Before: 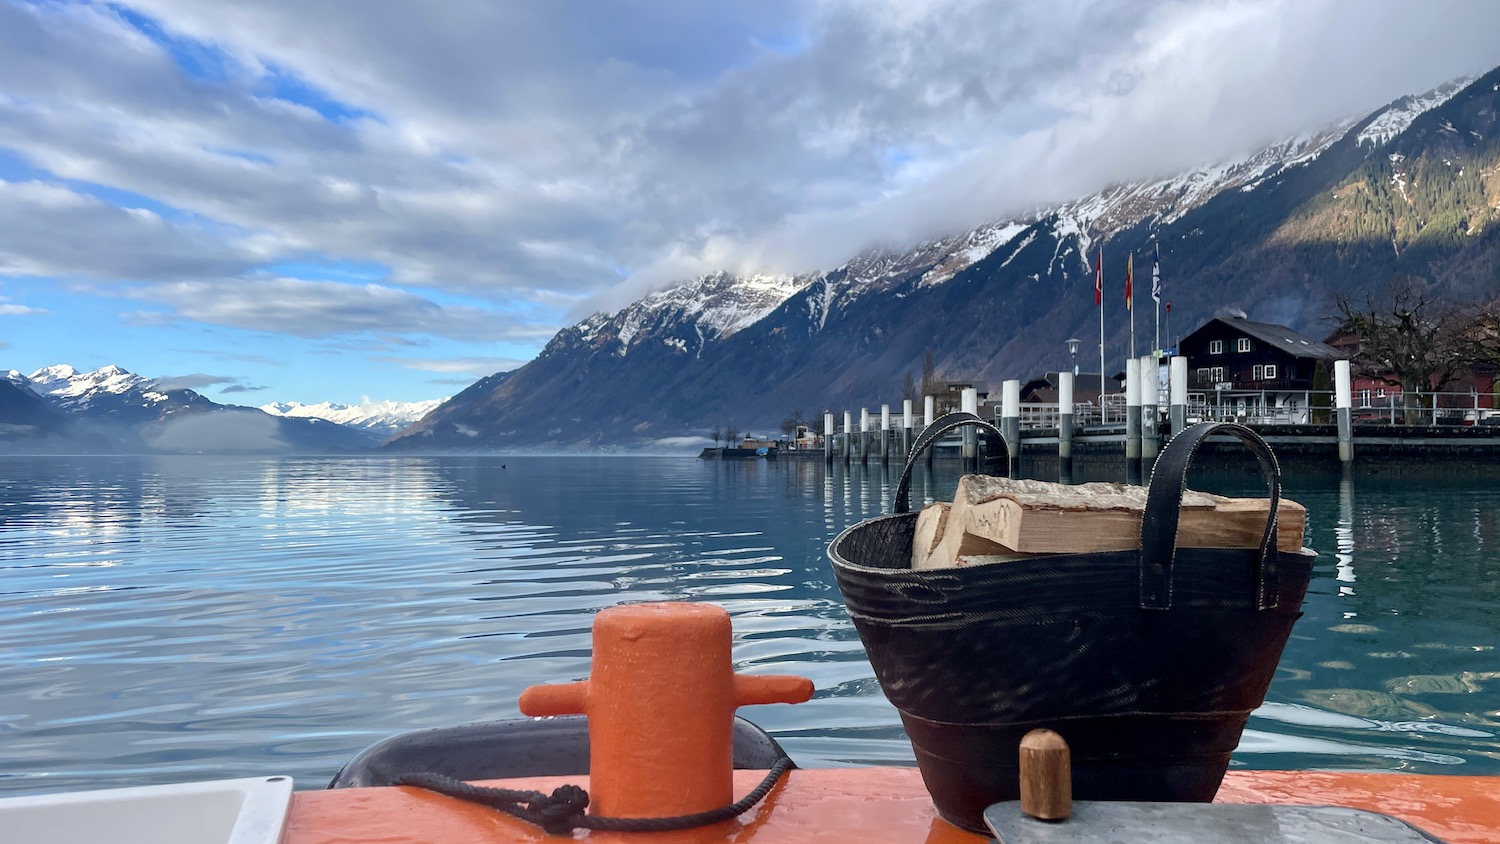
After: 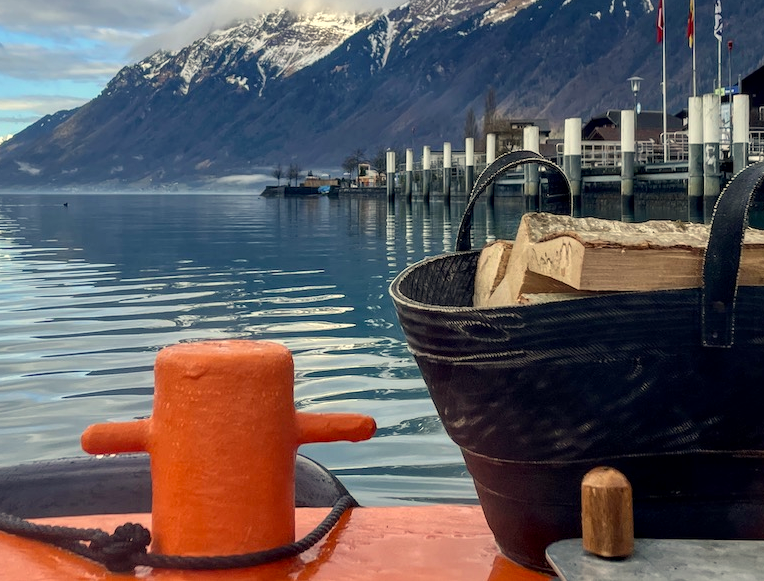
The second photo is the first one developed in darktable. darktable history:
local contrast: on, module defaults
crop and rotate: left 29.237%, top 31.152%, right 19.807%
color correction: highlights a* 1.39, highlights b* 17.83
